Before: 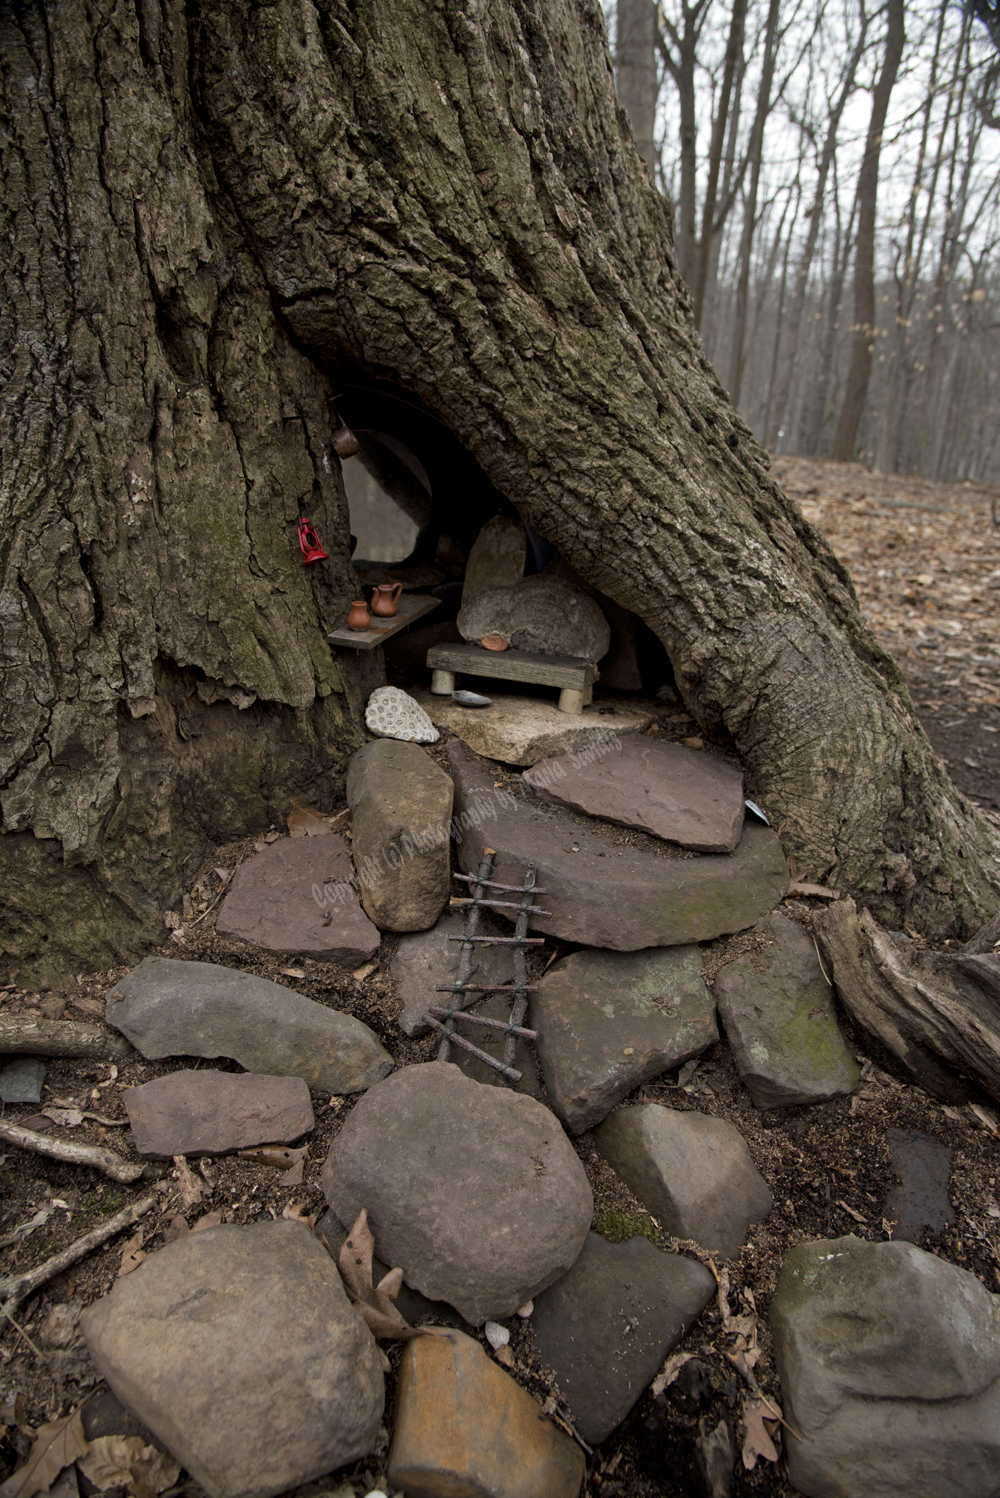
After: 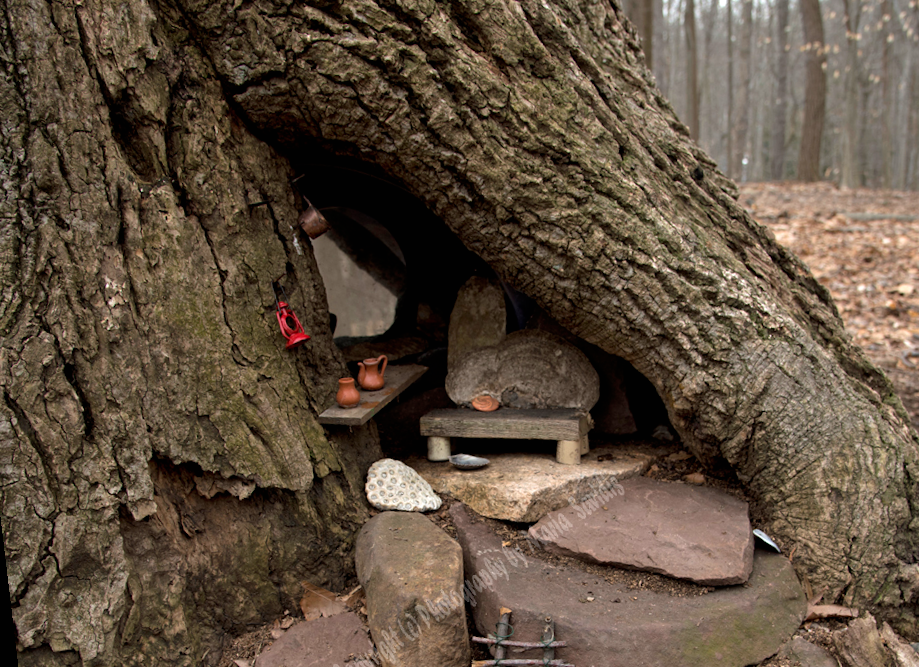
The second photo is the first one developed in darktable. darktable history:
exposure: black level correction 0, exposure 0.7 EV, compensate exposure bias true, compensate highlight preservation false
rotate and perspective: rotation -6.83°, automatic cropping off
base curve: curves: ch0 [(0, 0) (0.472, 0.455) (1, 1)], preserve colors none
crop: left 7.036%, top 18.398%, right 14.379%, bottom 40.043%
